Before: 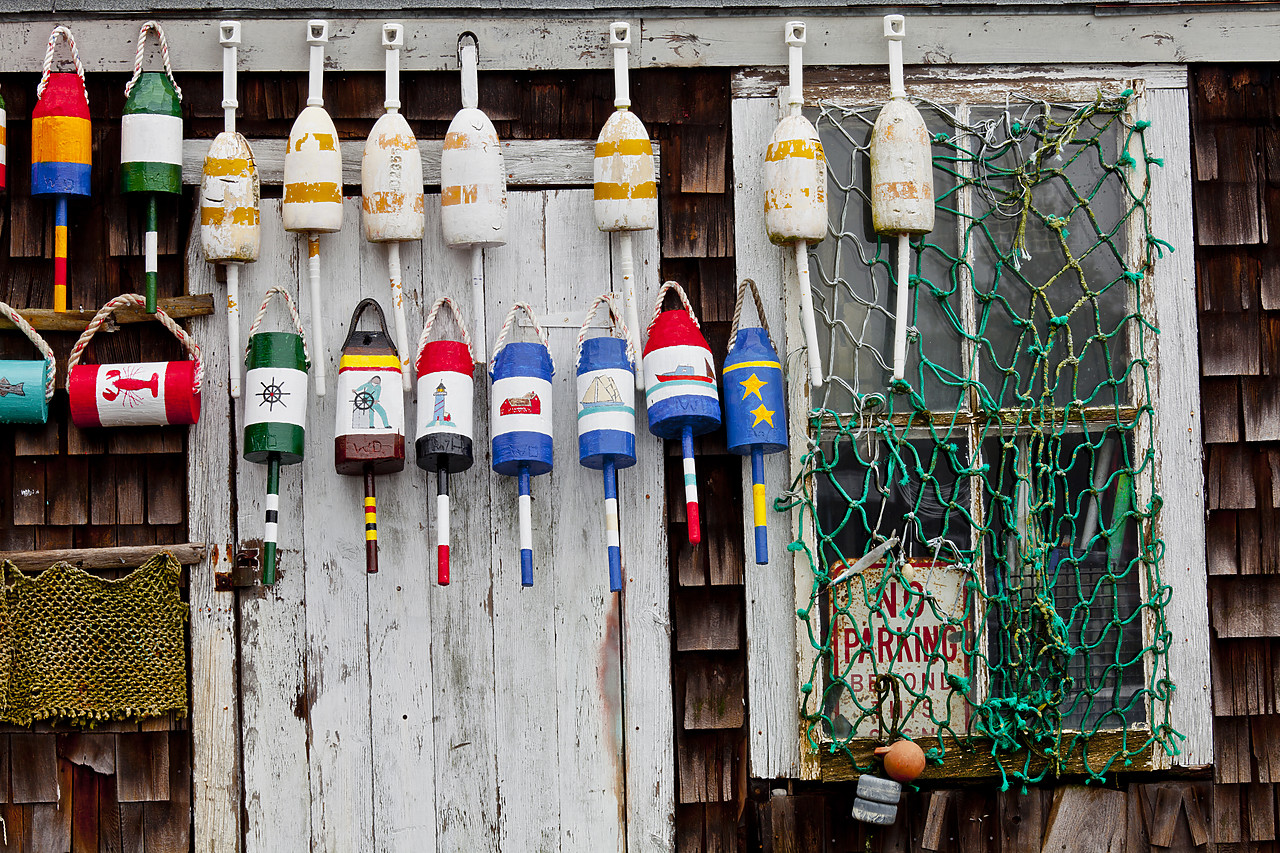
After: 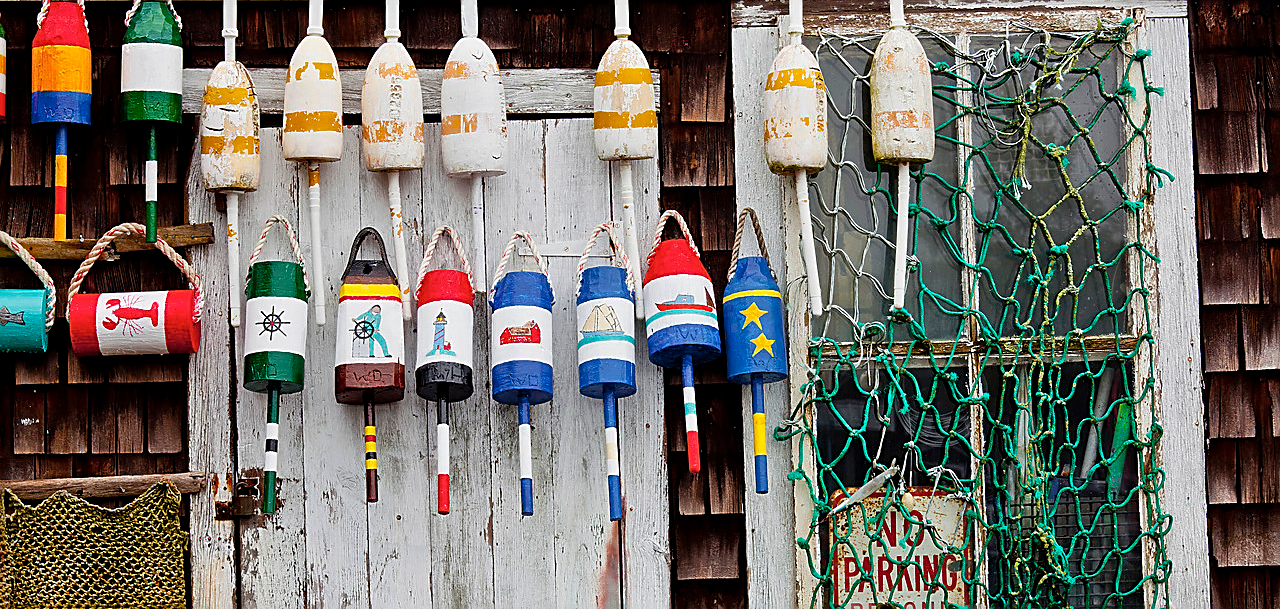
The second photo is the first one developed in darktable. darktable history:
velvia: on, module defaults
sharpen: amount 0.56
contrast brightness saturation: saturation -0.055
crop and rotate: top 8.334%, bottom 20.241%
